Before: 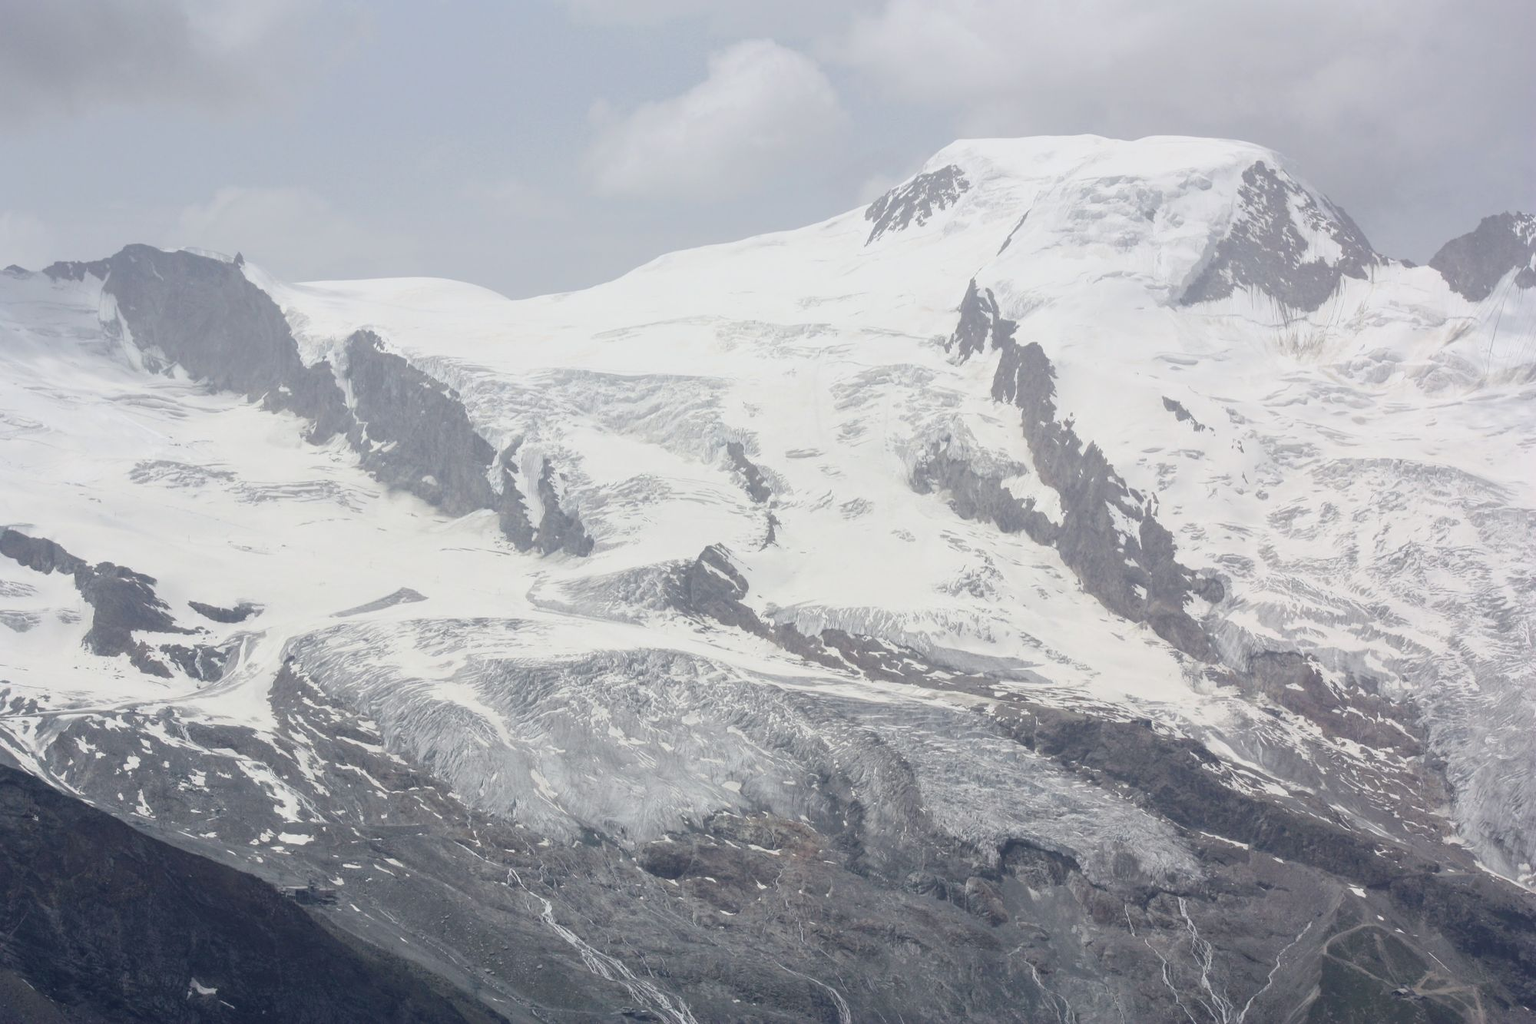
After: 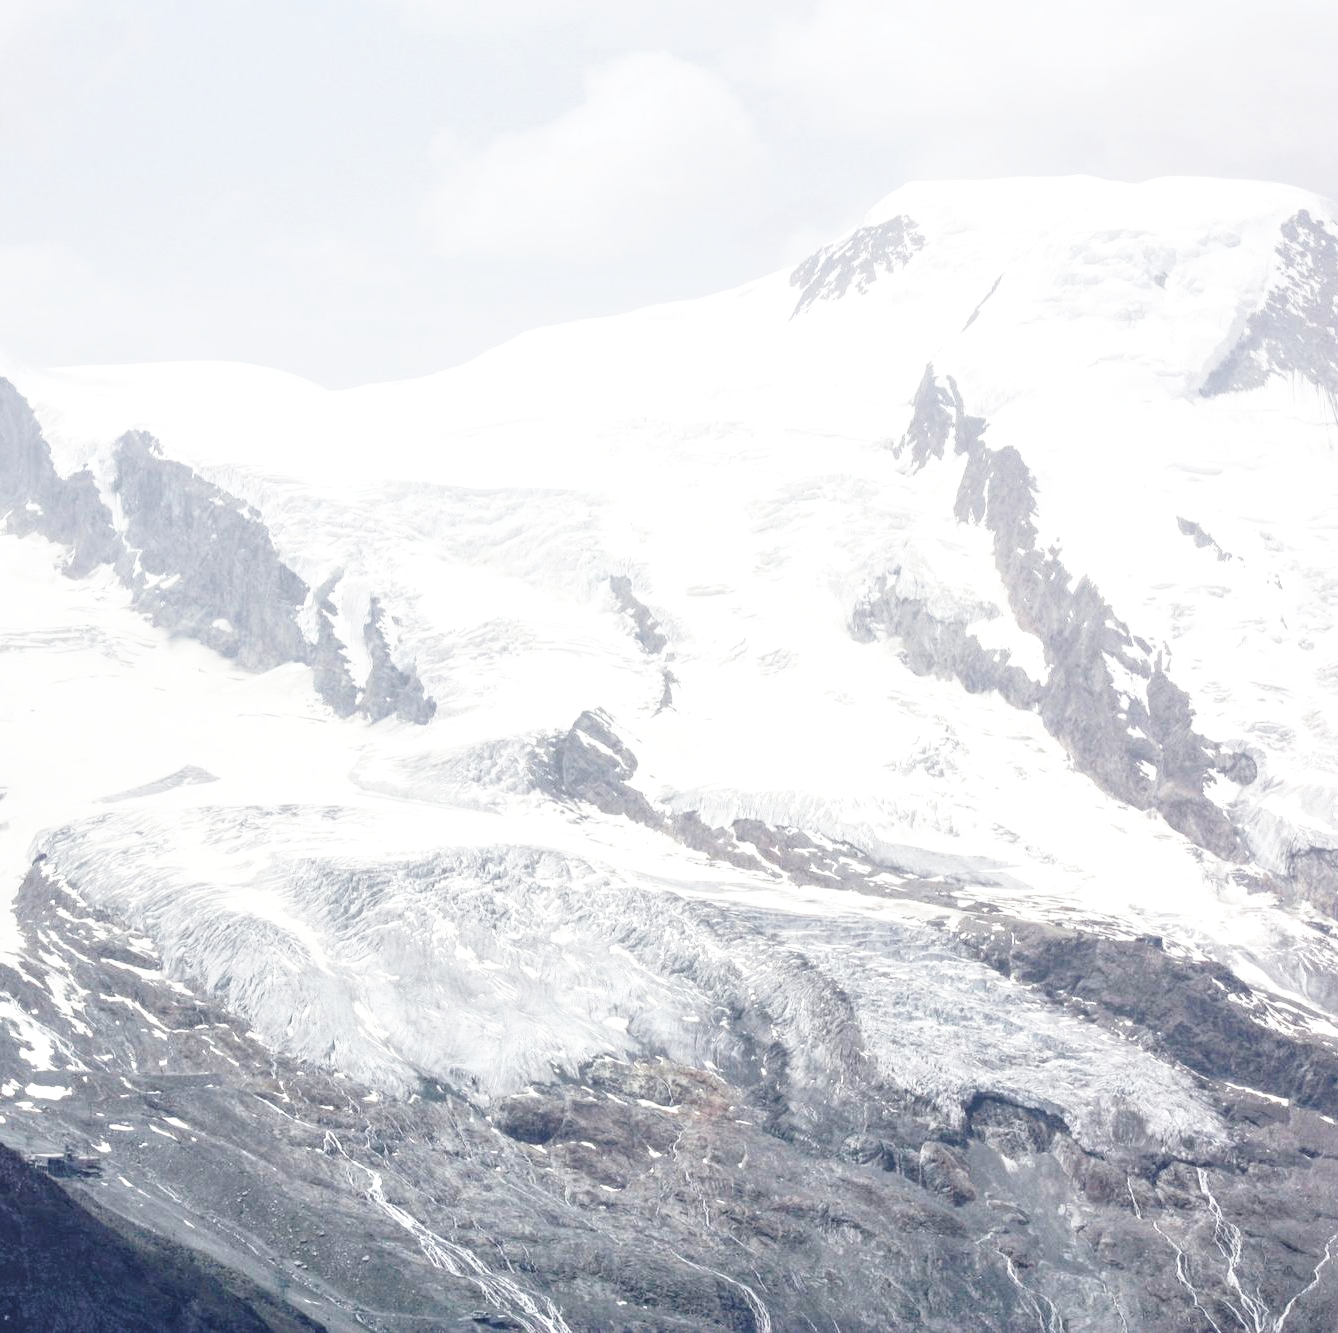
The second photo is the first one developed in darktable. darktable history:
crop: left 16.891%, right 16.186%
local contrast: on, module defaults
base curve: curves: ch0 [(0, 0) (0.026, 0.03) (0.109, 0.232) (0.351, 0.748) (0.669, 0.968) (1, 1)], preserve colors none
